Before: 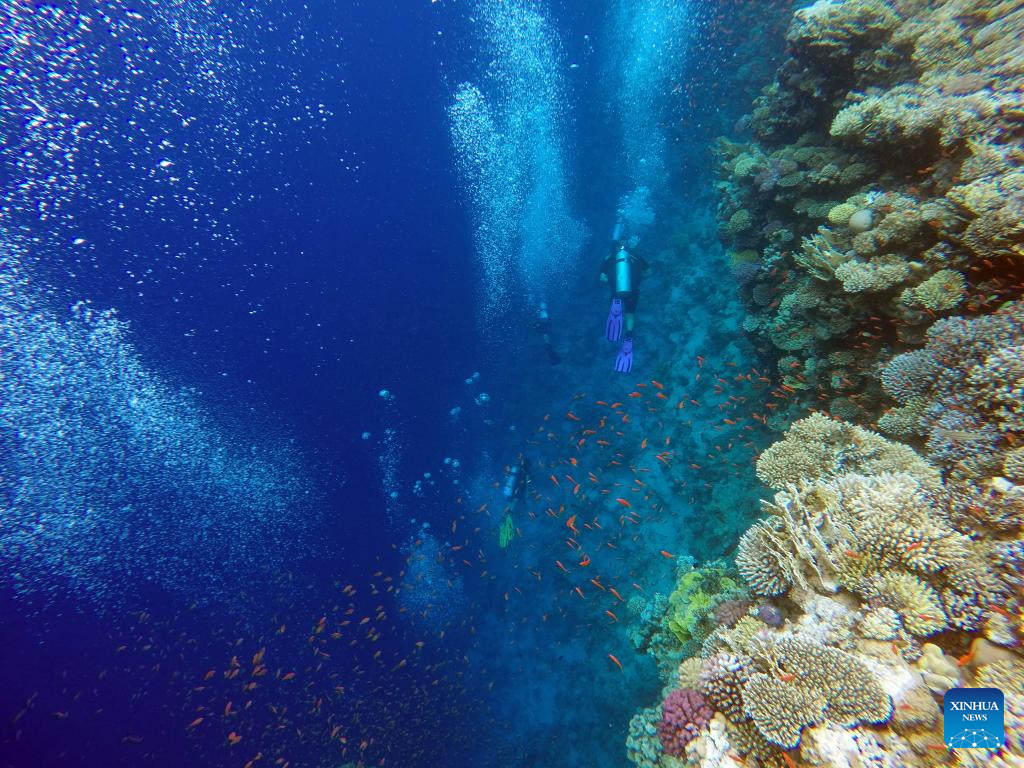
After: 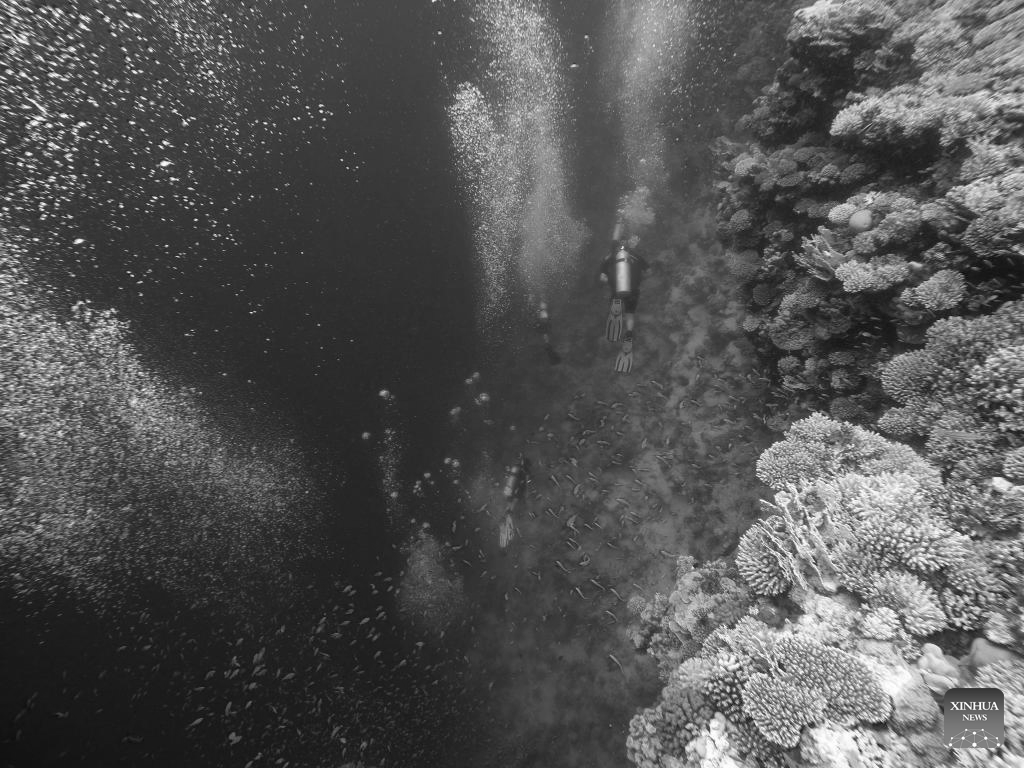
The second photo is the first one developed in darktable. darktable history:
monochrome: on, module defaults
color balance: mode lift, gamma, gain (sRGB), lift [1, 0.99, 1.01, 0.992], gamma [1, 1.037, 0.974, 0.963]
